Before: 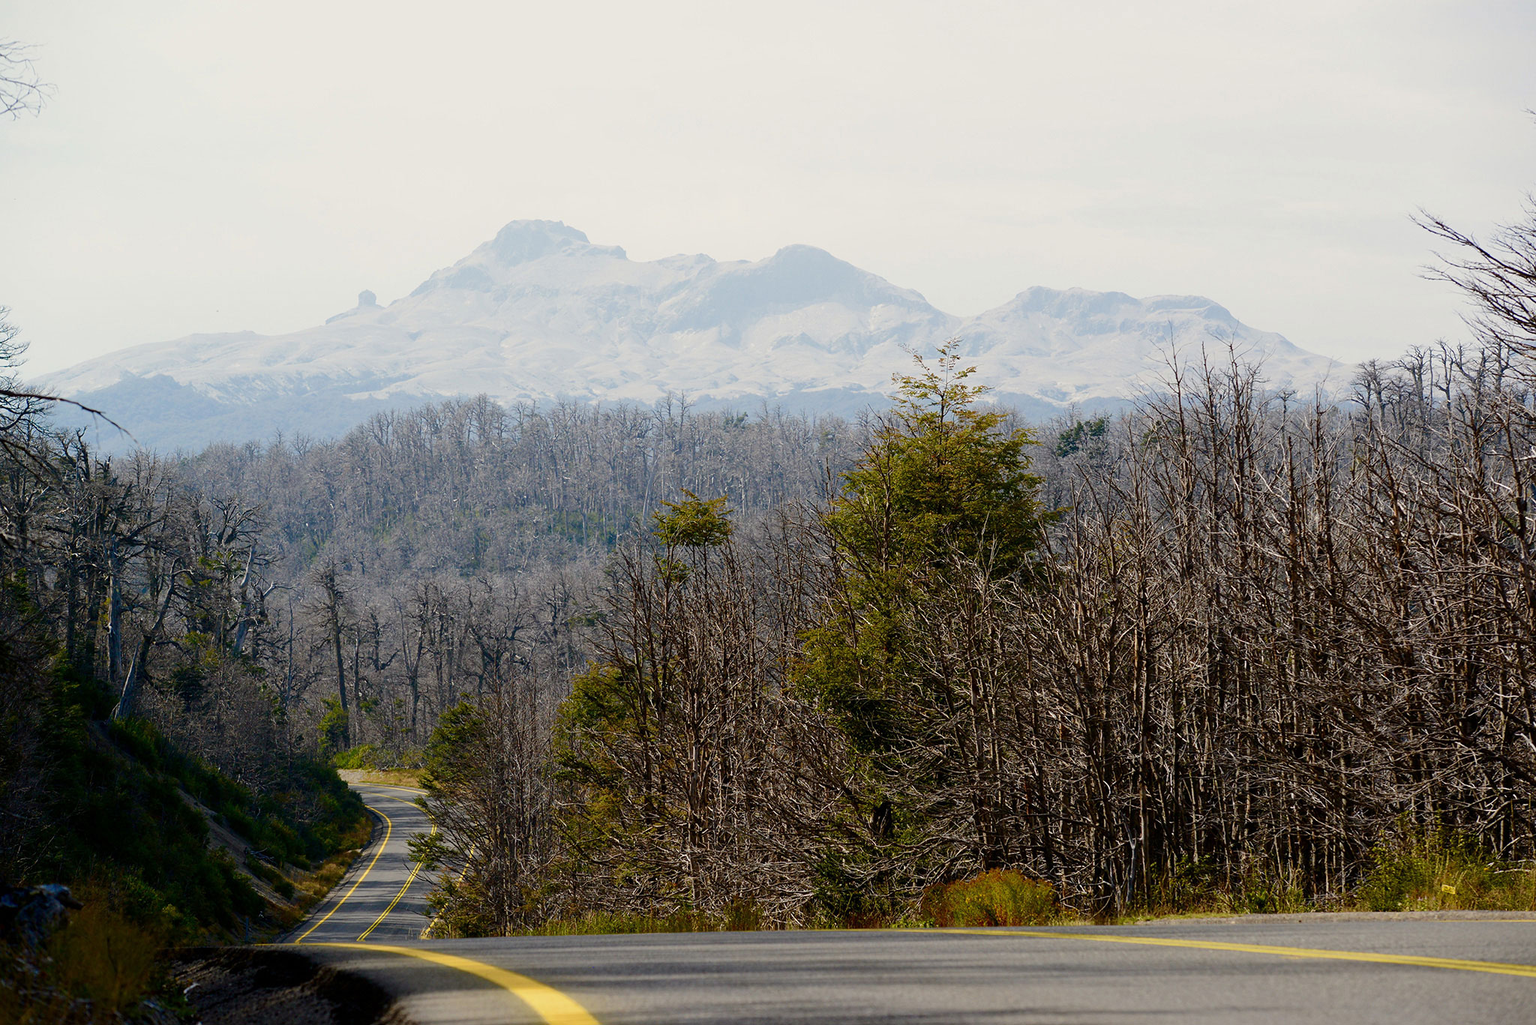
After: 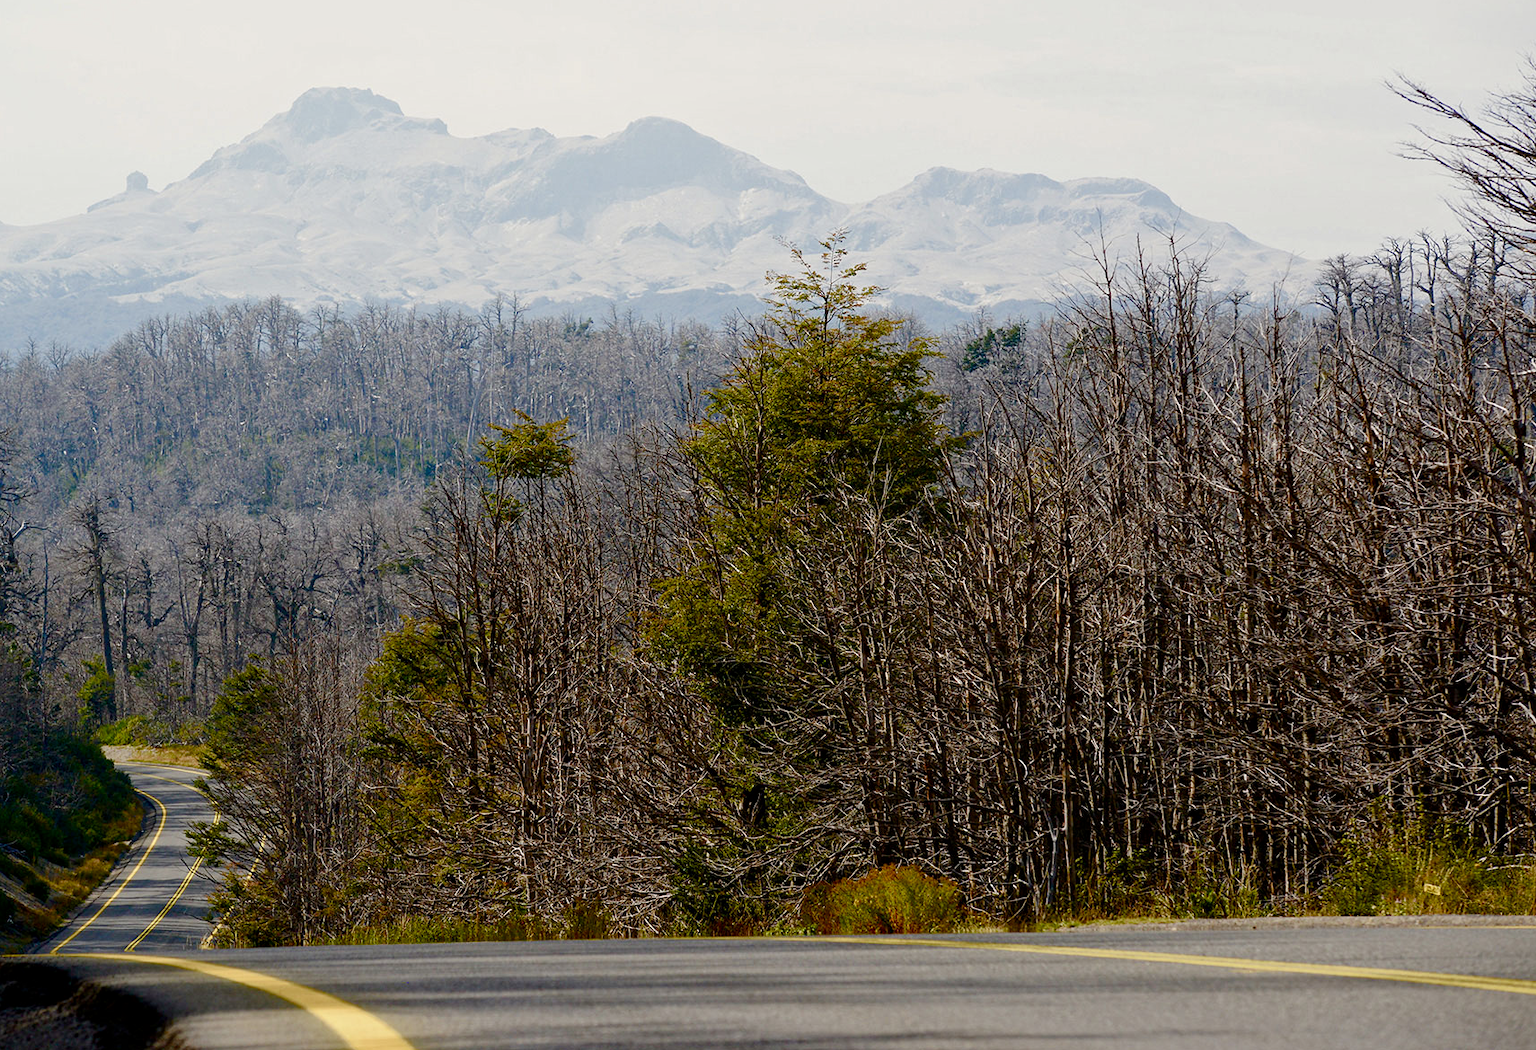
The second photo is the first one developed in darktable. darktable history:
local contrast: mode bilateral grid, contrast 28, coarseness 17, detail 116%, midtone range 0.2
color balance rgb: perceptual saturation grading › global saturation 20%, perceptual saturation grading › highlights -50.515%, perceptual saturation grading › shadows 30.924%, global vibrance 9.504%
crop: left 16.498%, top 14.341%
